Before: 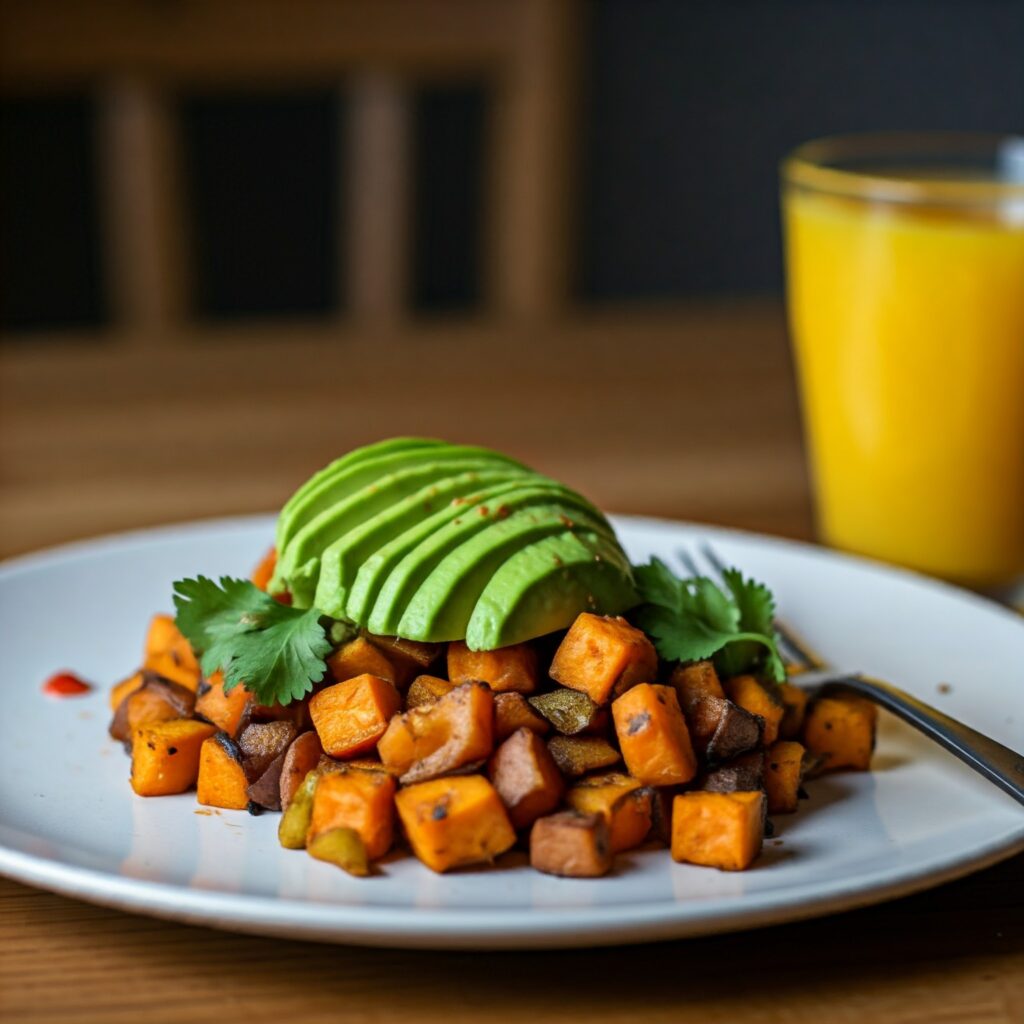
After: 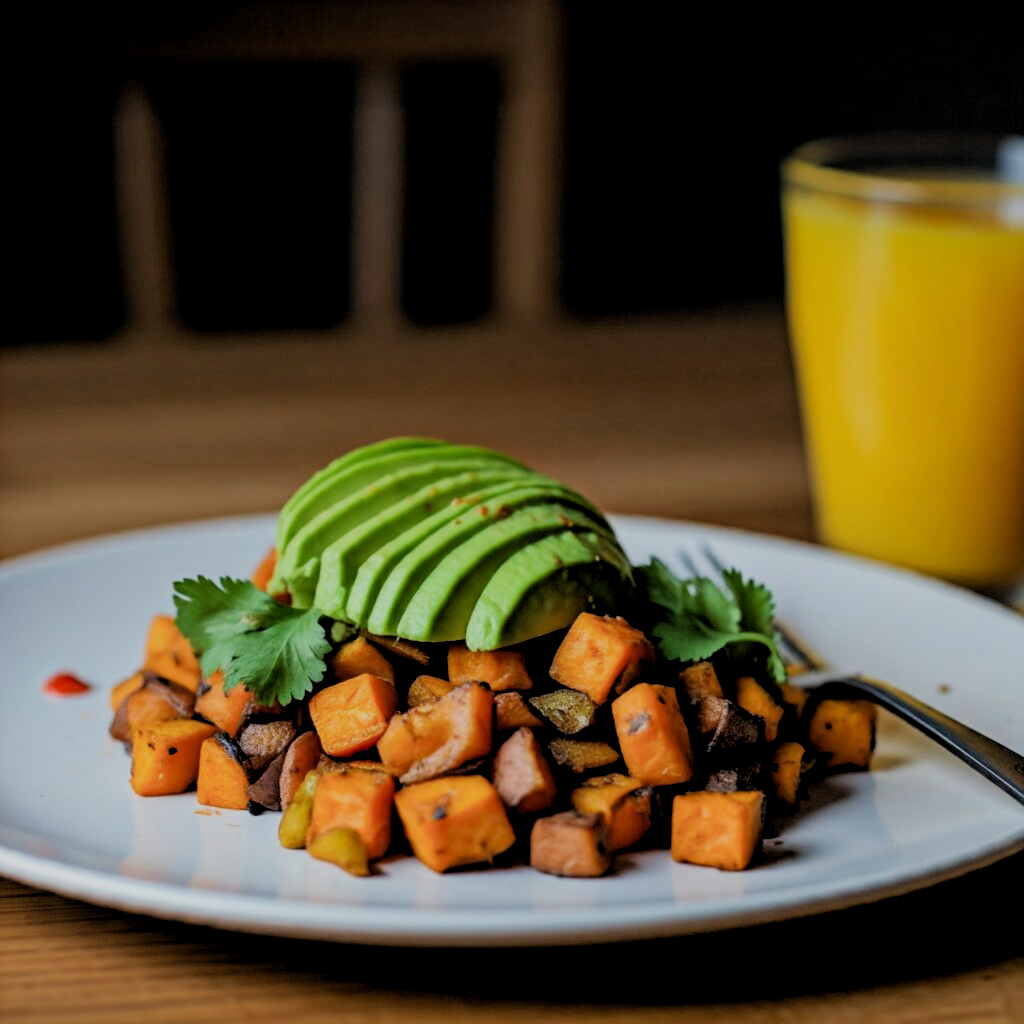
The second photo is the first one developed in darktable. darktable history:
graduated density: rotation -0.352°, offset 57.64
rgb levels: levels [[0.013, 0.434, 0.89], [0, 0.5, 1], [0, 0.5, 1]]
filmic rgb: black relative exposure -7.65 EV, white relative exposure 4.56 EV, hardness 3.61
